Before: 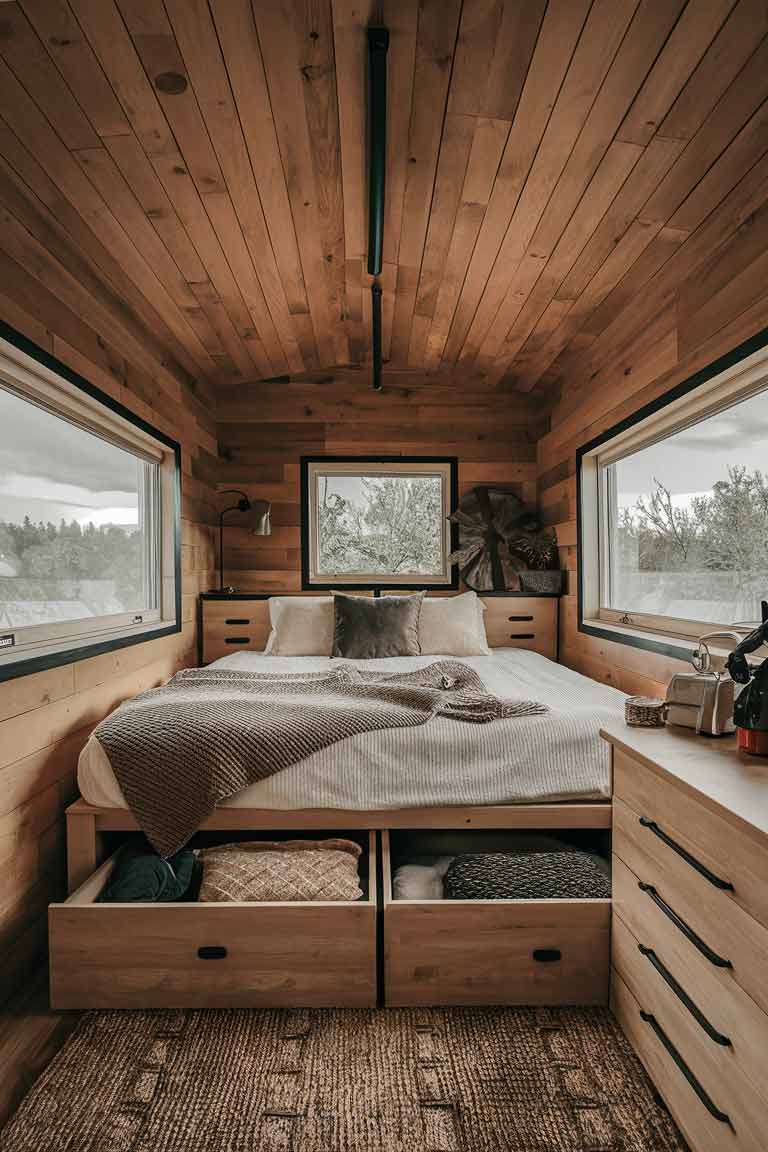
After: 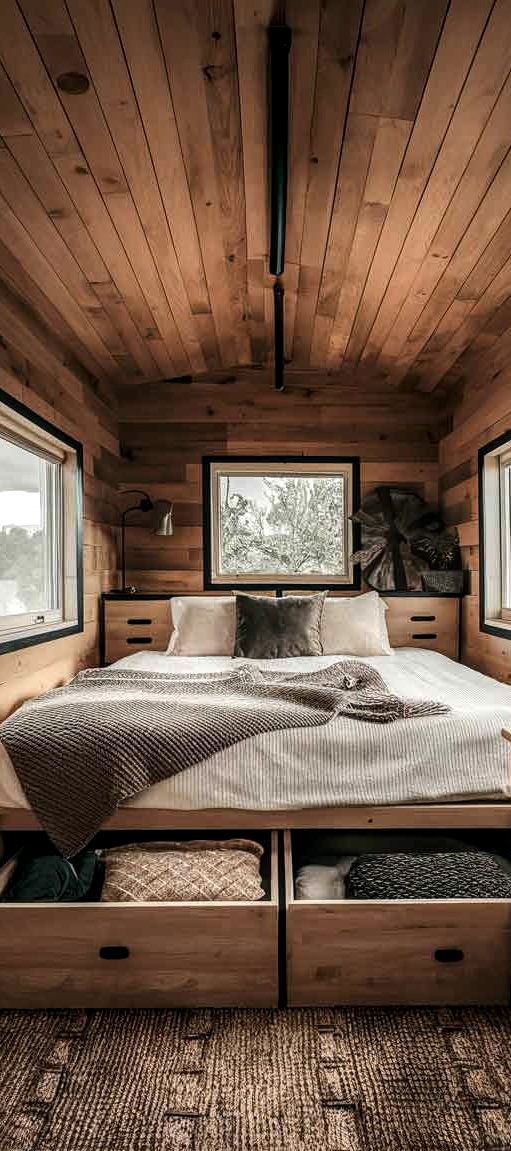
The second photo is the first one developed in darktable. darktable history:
local contrast: on, module defaults
tone equalizer: -8 EV -0.75 EV, -7 EV -0.685 EV, -6 EV -0.614 EV, -5 EV -0.397 EV, -3 EV 0.398 EV, -2 EV 0.6 EV, -1 EV 0.698 EV, +0 EV 0.758 EV, smoothing diameter 2.2%, edges refinement/feathering 18.5, mask exposure compensation -1.57 EV, filter diffusion 5
crop and rotate: left 12.82%, right 20.567%
exposure: black level correction 0.001, exposure 0.017 EV, compensate highlight preservation false
